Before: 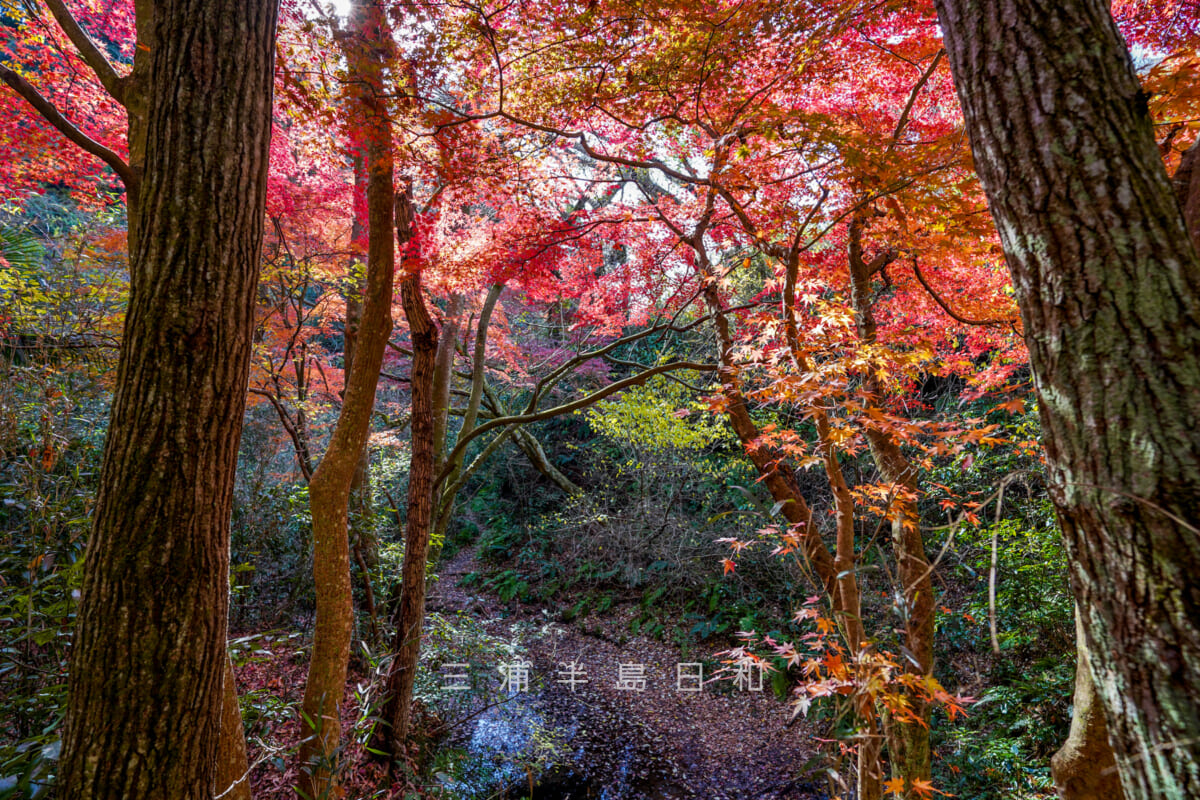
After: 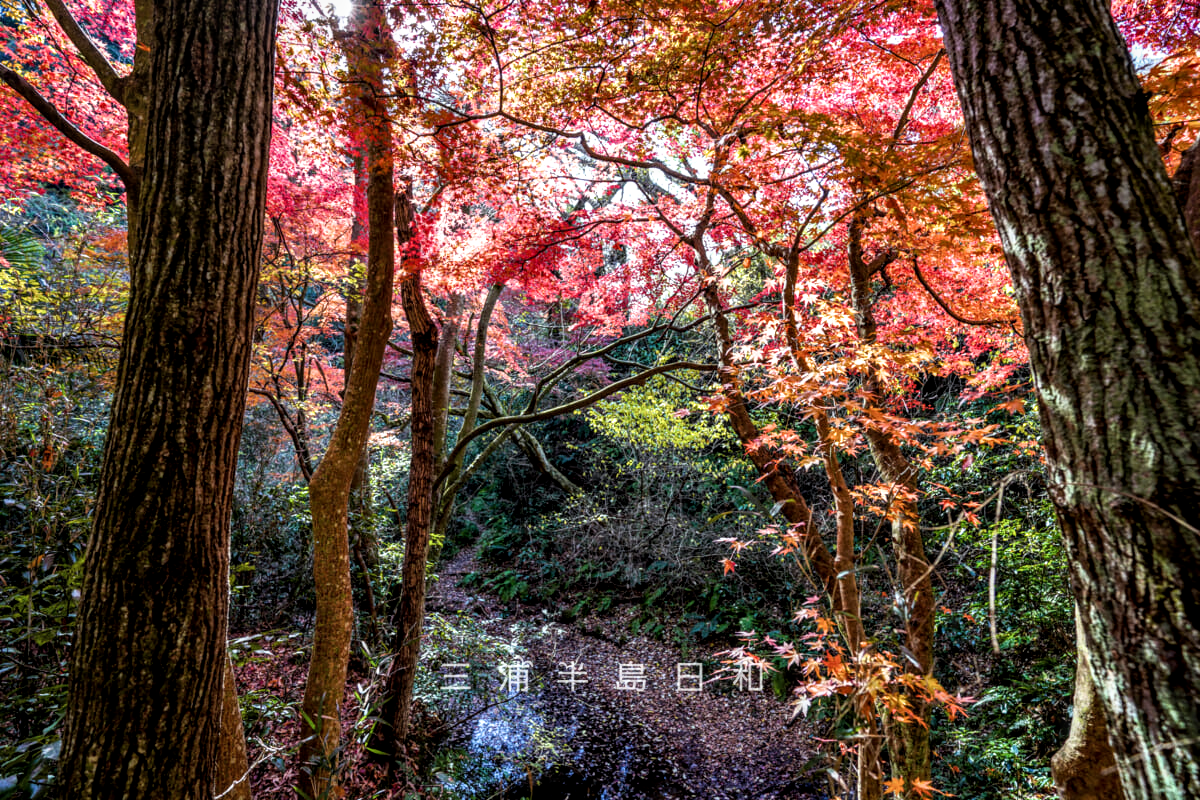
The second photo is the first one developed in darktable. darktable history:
filmic rgb: white relative exposure 2.34 EV, hardness 6.59
local contrast: on, module defaults
exposure: exposure 0.258 EV
white balance: red 0.978, blue 0.999
